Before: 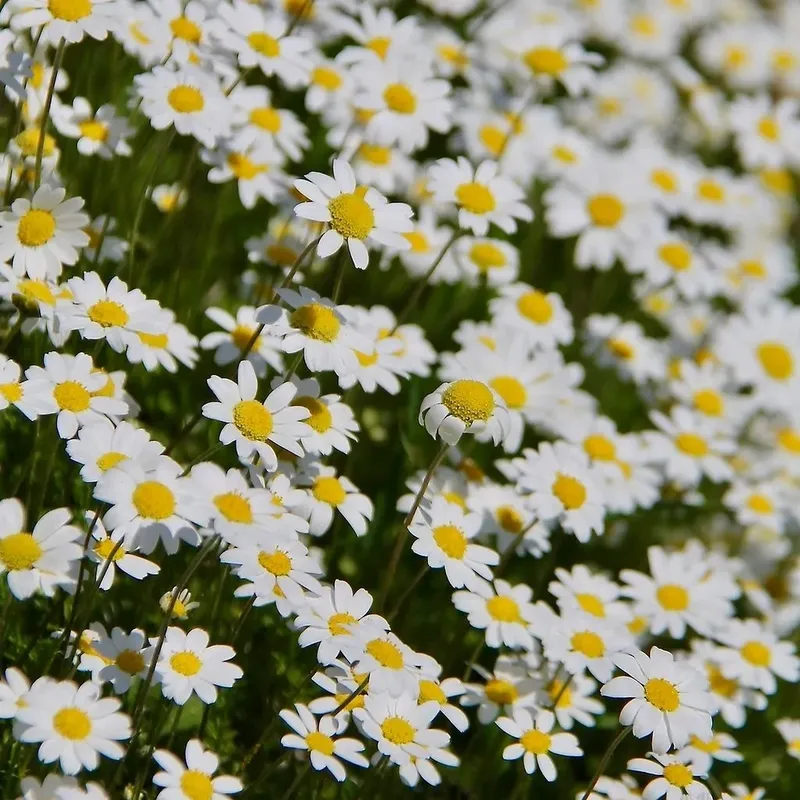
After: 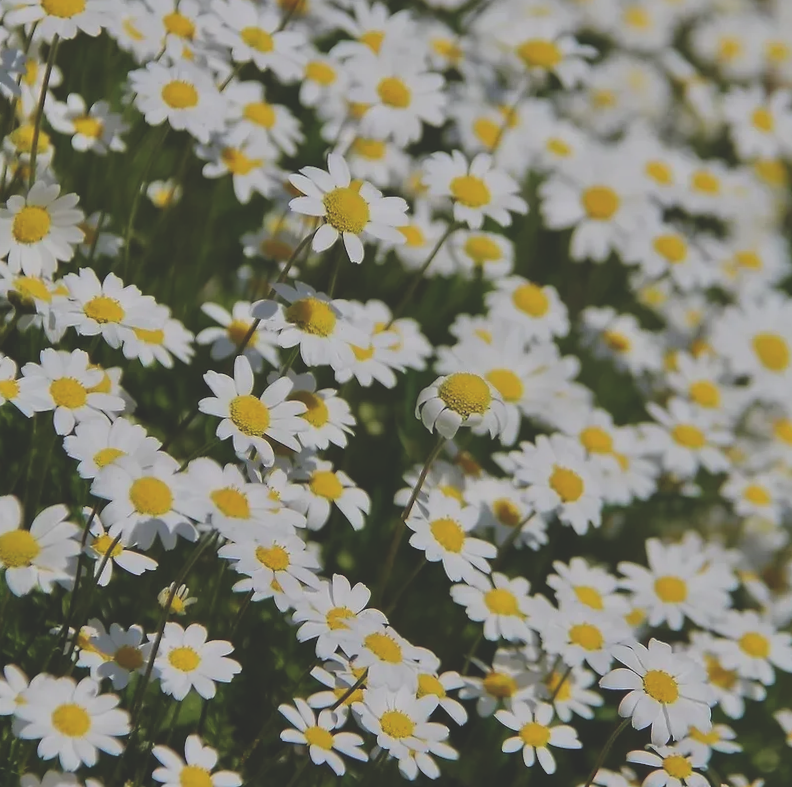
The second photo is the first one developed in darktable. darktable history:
exposure: black level correction -0.036, exposure -0.497 EV, compensate highlight preservation false
rotate and perspective: rotation -0.45°, automatic cropping original format, crop left 0.008, crop right 0.992, crop top 0.012, crop bottom 0.988
